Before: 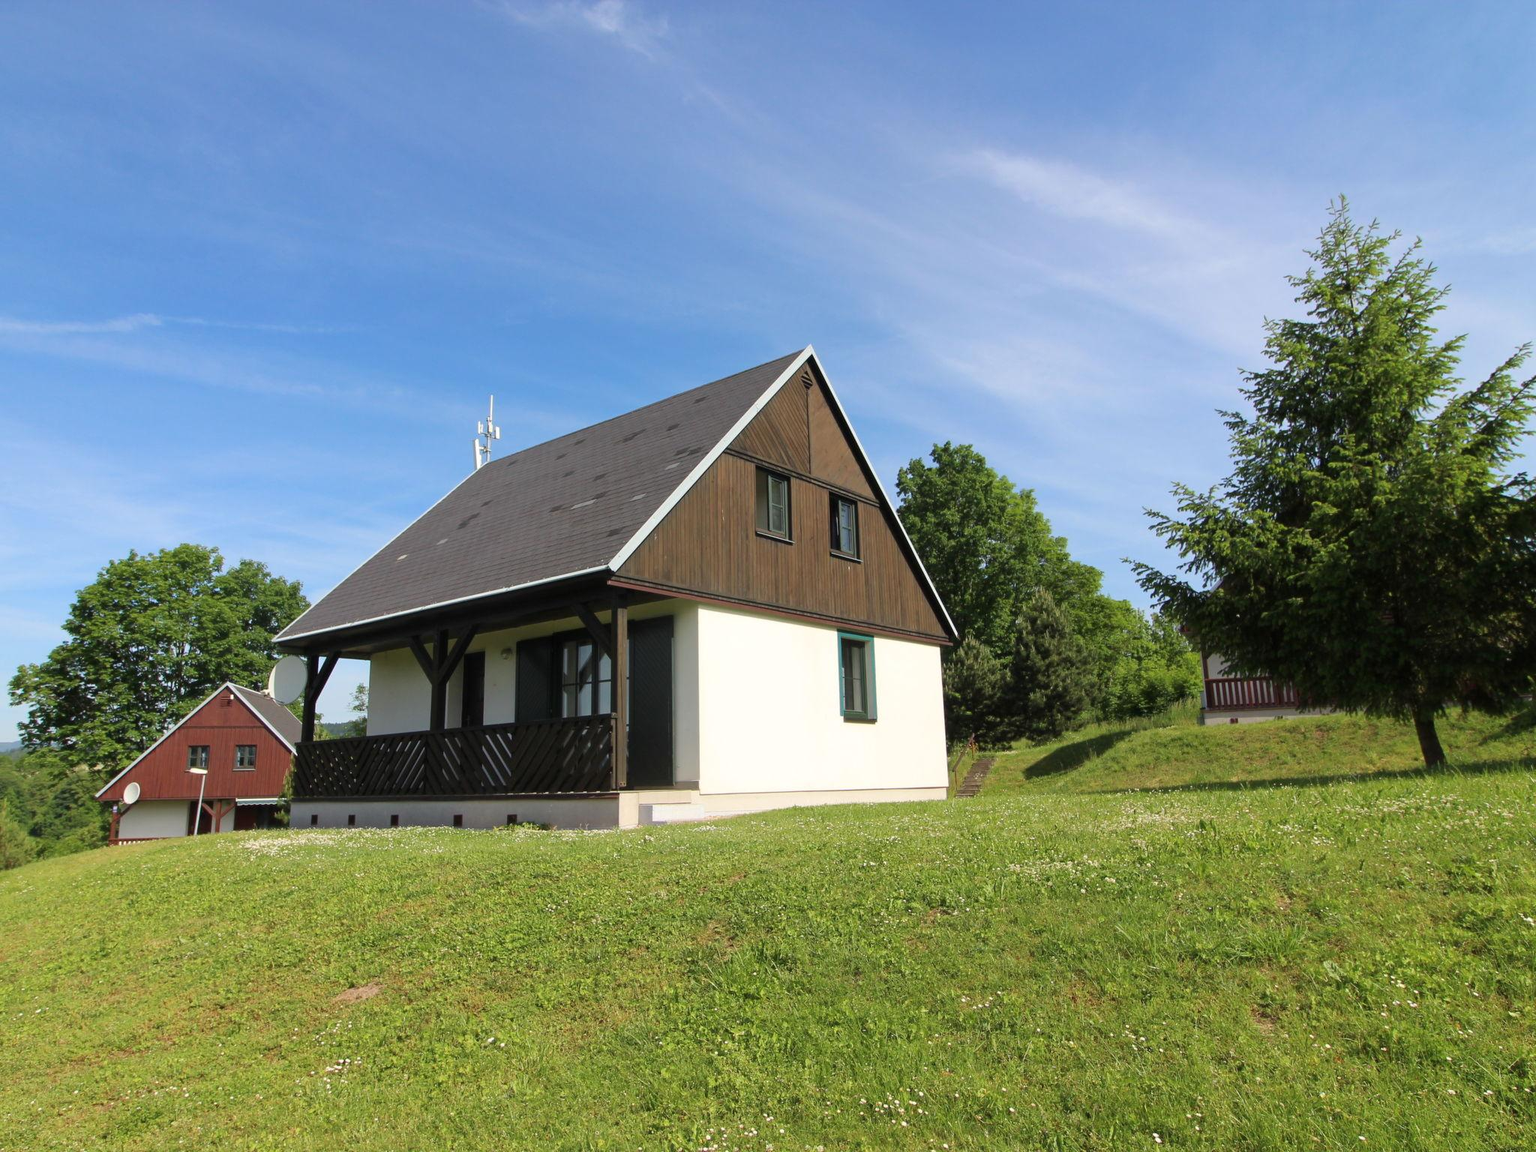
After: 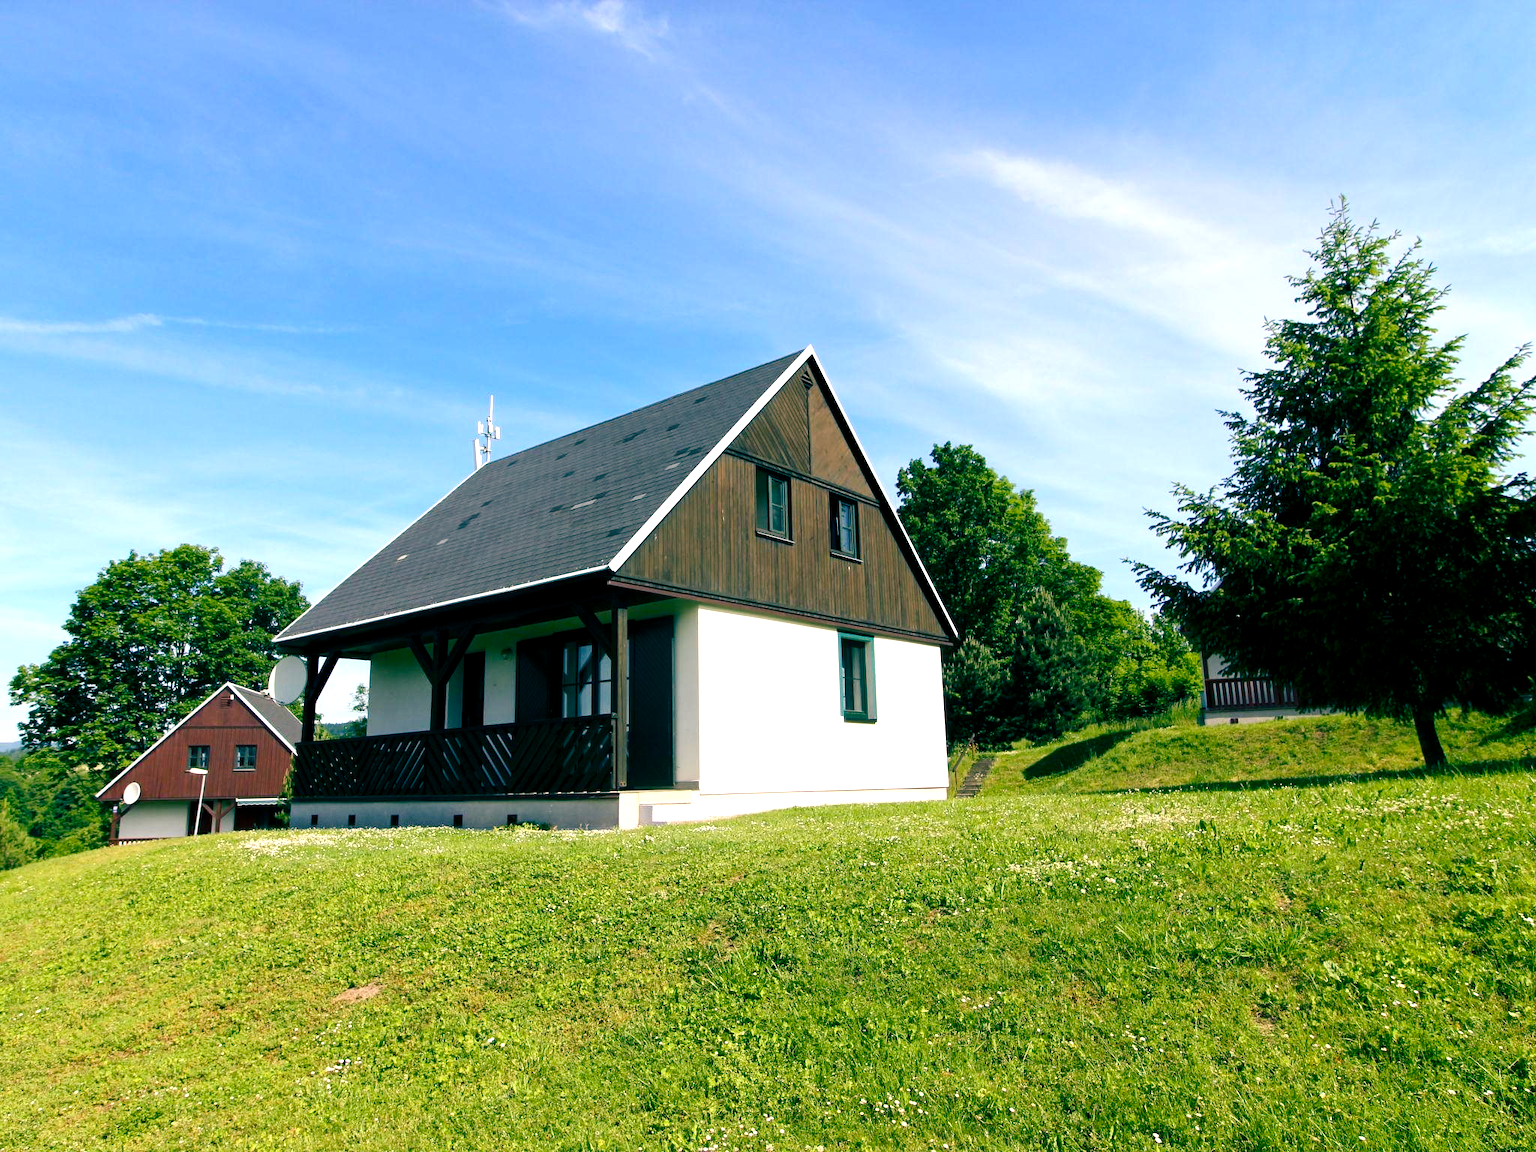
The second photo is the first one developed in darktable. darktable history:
color balance rgb: shadows lift › luminance -28.76%, shadows lift › chroma 10%, shadows lift › hue 230°, power › chroma 0.5%, power › hue 215°, highlights gain › luminance 7.14%, highlights gain › chroma 1%, highlights gain › hue 50°, global offset › luminance -0.29%, global offset › hue 260°, perceptual saturation grading › global saturation 20%, perceptual saturation grading › highlights -13.92%, perceptual saturation grading › shadows 50%
tone equalizer: -8 EV -0.75 EV, -7 EV -0.7 EV, -6 EV -0.6 EV, -5 EV -0.4 EV, -3 EV 0.4 EV, -2 EV 0.6 EV, -1 EV 0.7 EV, +0 EV 0.75 EV, edges refinement/feathering 500, mask exposure compensation -1.57 EV, preserve details no
